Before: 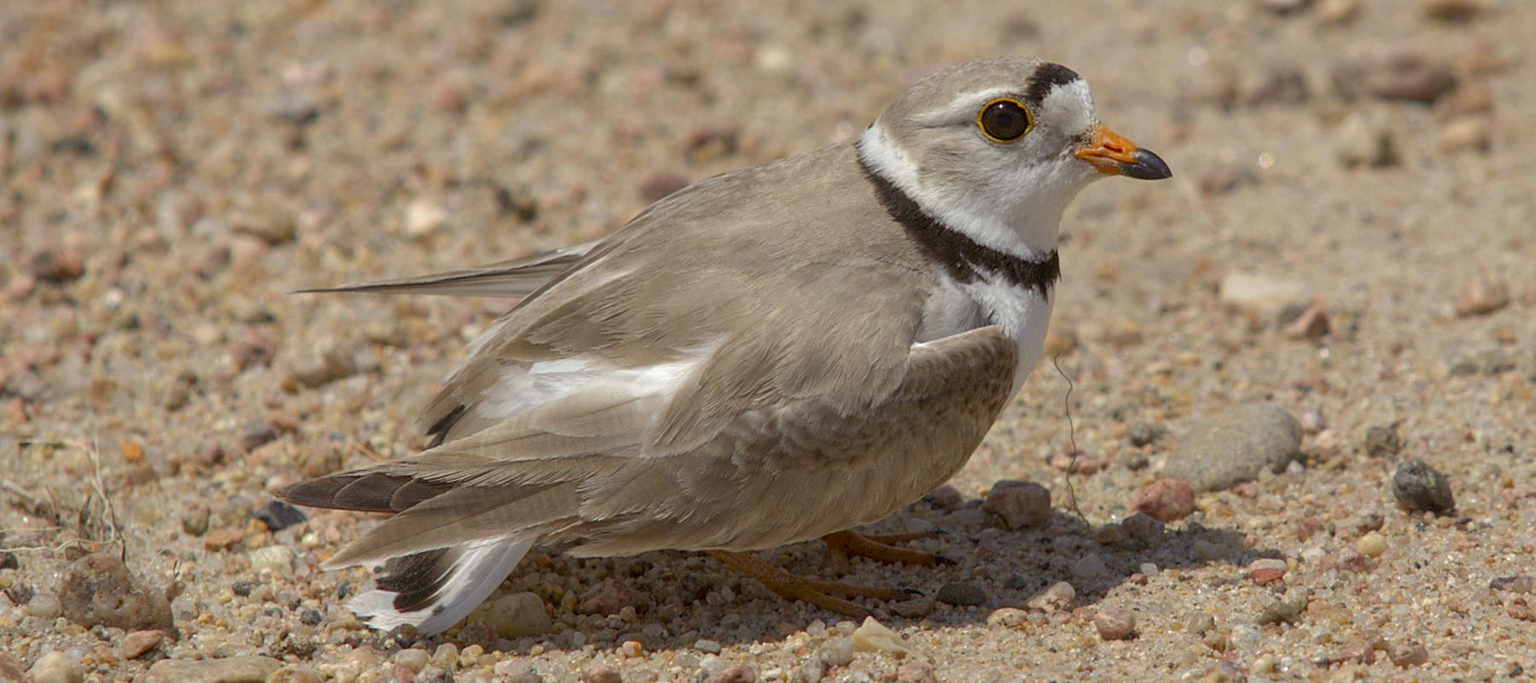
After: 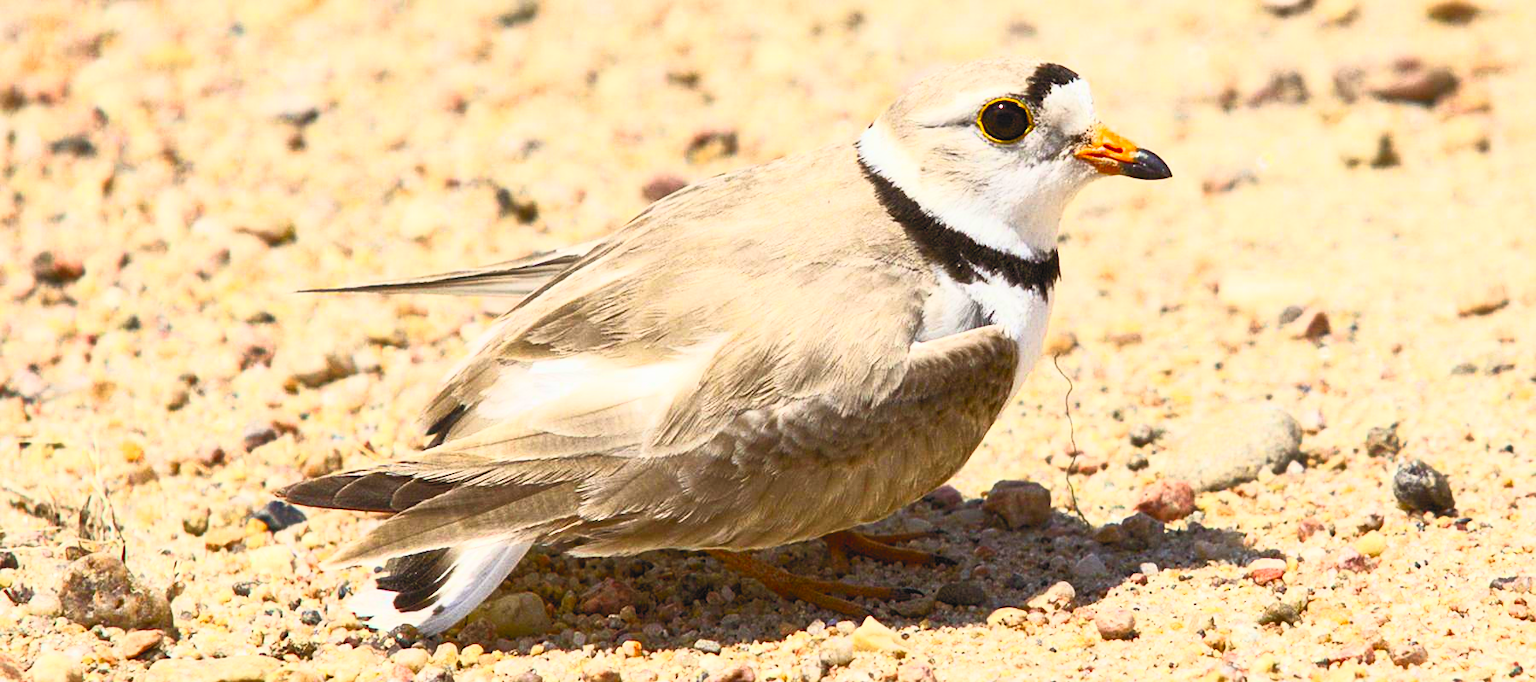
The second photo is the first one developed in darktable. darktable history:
contrast brightness saturation: contrast 1, brightness 0.985, saturation 0.985
filmic rgb: black relative exposure -7.17 EV, white relative exposure 5.39 EV, hardness 3.03
